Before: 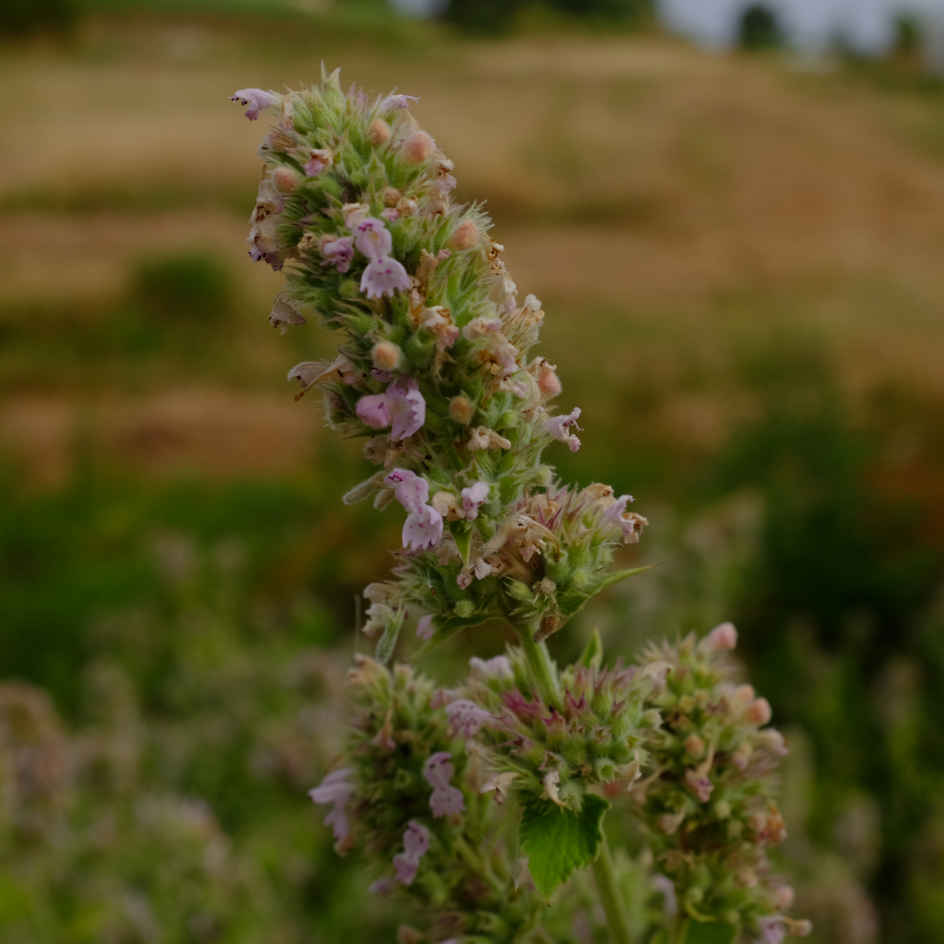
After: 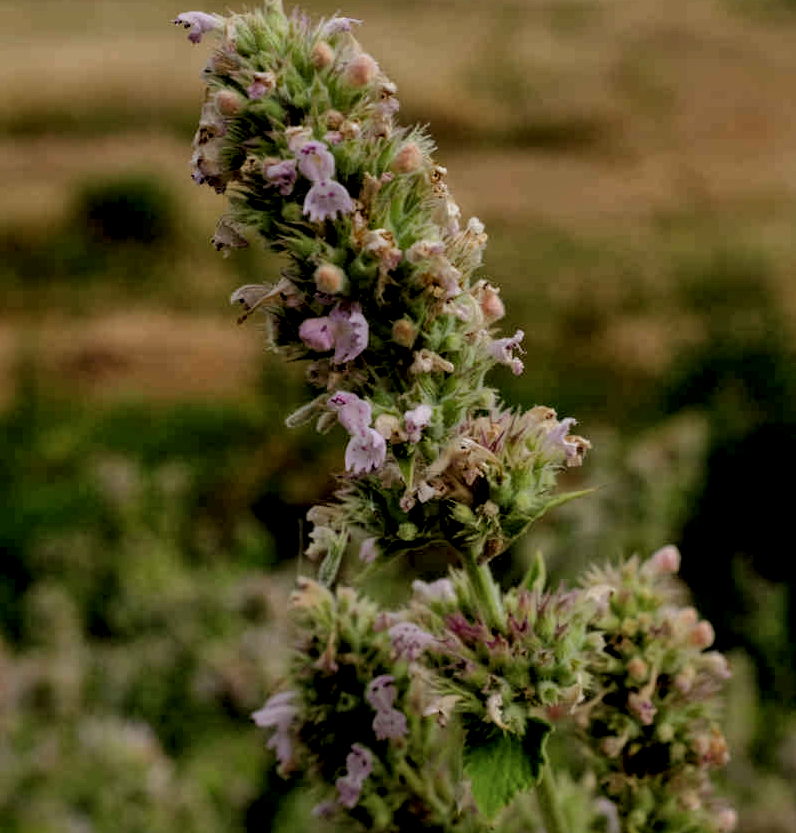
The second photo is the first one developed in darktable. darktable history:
sharpen: radius 5.369, amount 0.311, threshold 26.527
crop: left 6.103%, top 8.158%, right 9.533%, bottom 3.527%
local contrast: detail 150%
filmic rgb: black relative exposure -8.69 EV, white relative exposure 2.65 EV, target black luminance 0%, target white luminance 99.903%, hardness 6.26, latitude 74.75%, contrast 1.319, highlights saturation mix -5.5%
shadows and highlights: on, module defaults
